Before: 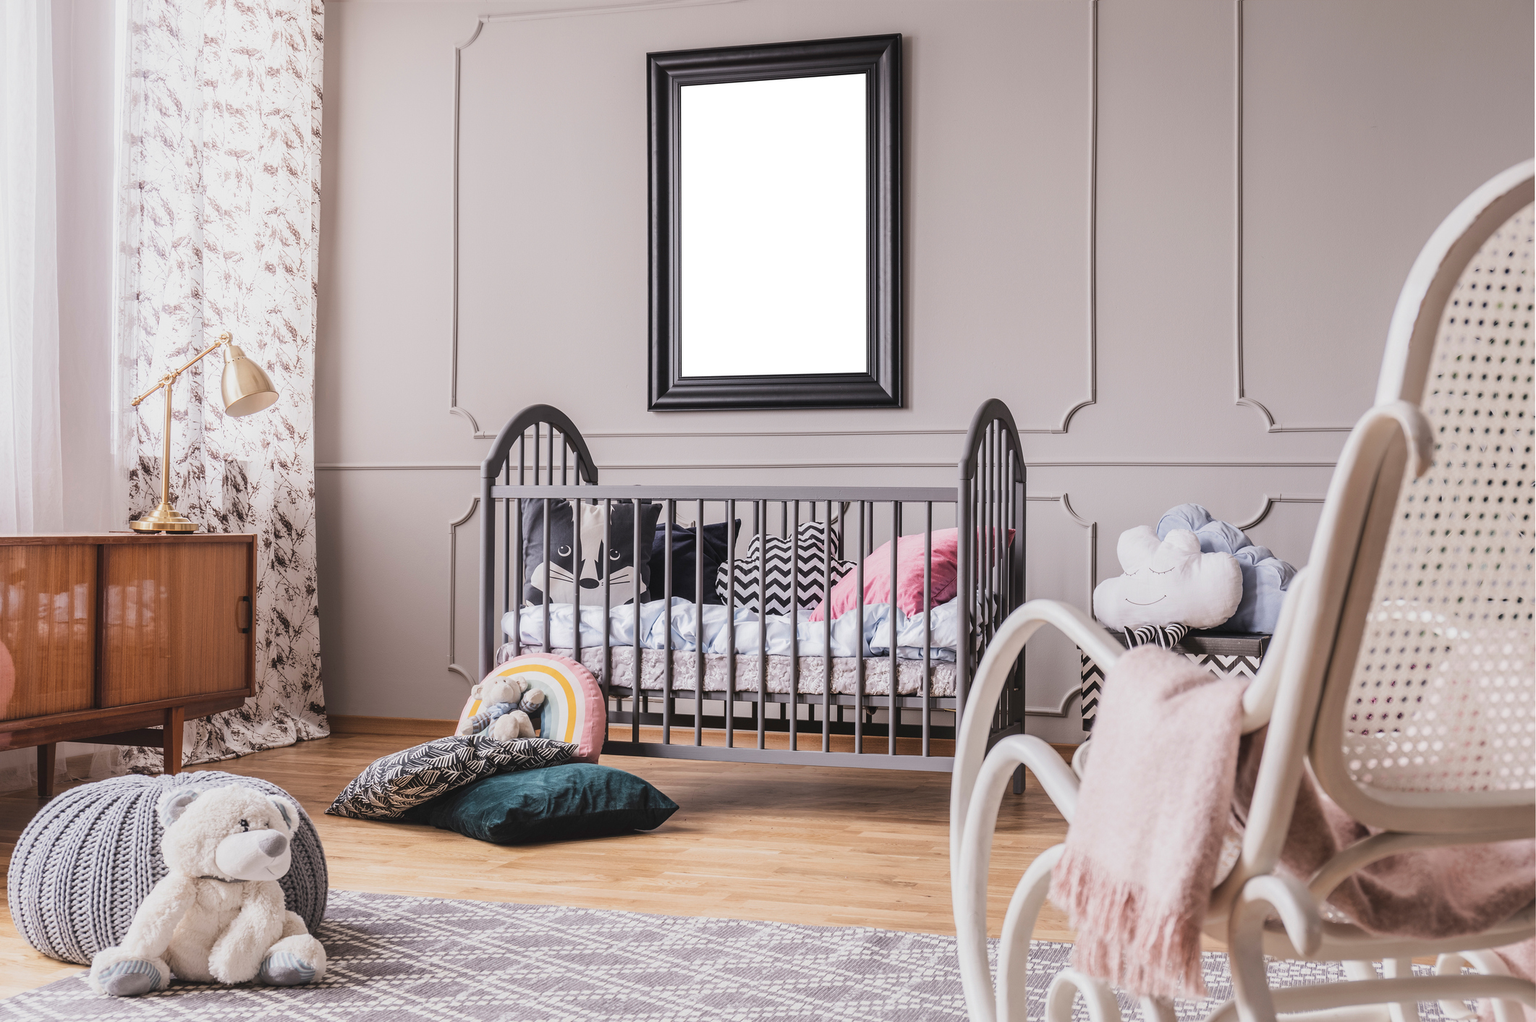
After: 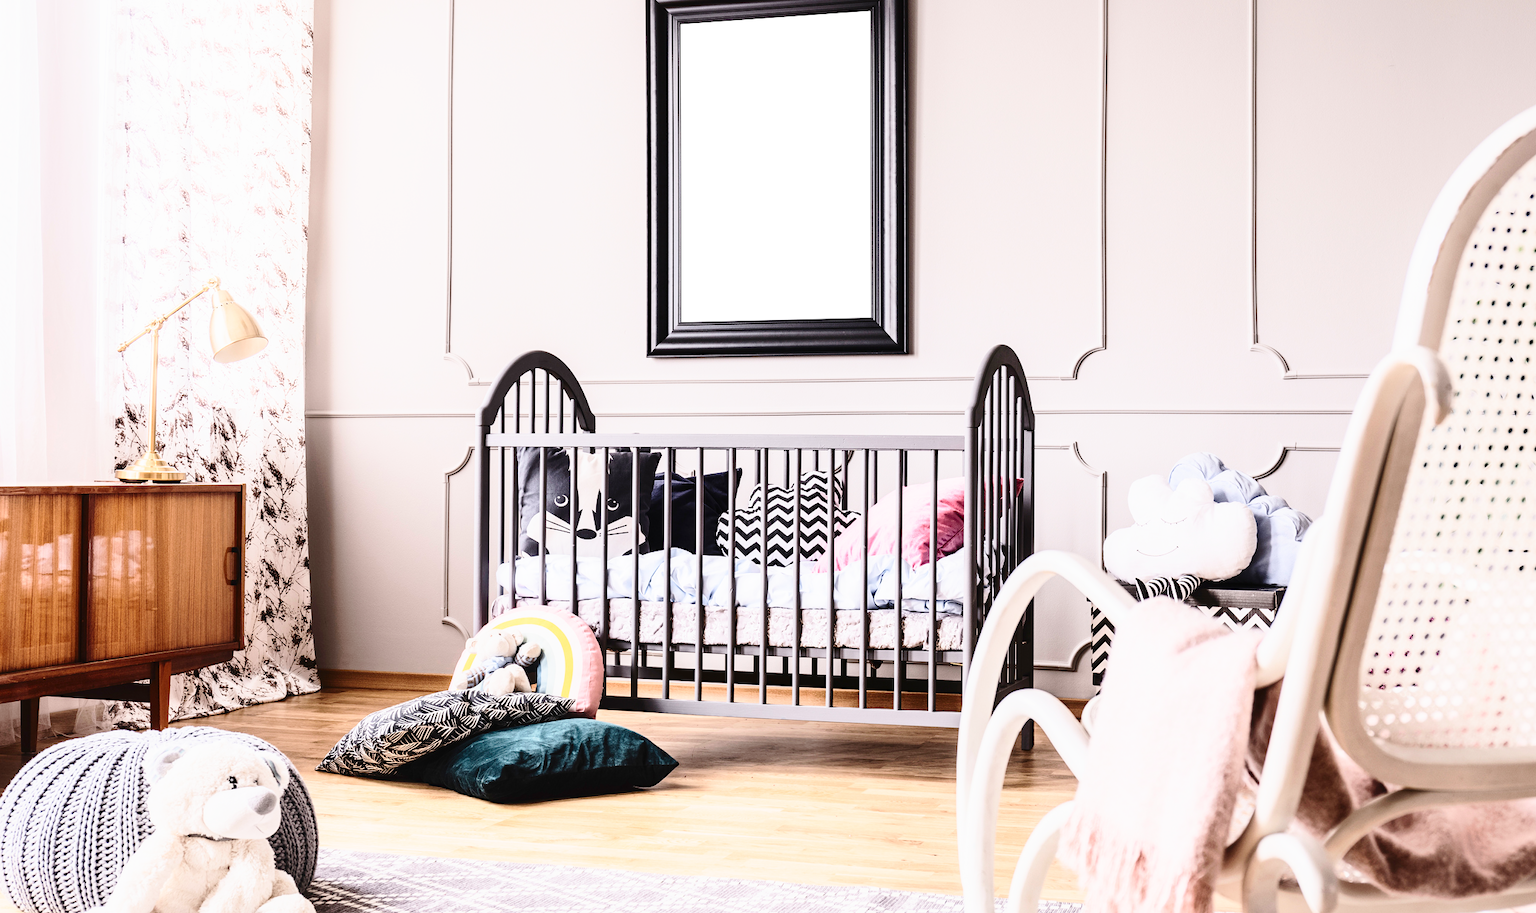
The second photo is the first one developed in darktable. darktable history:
base curve: curves: ch0 [(0, 0) (0.028, 0.03) (0.121, 0.232) (0.46, 0.748) (0.859, 0.968) (1, 1)], preserve colors none
crop: left 1.159%, top 6.193%, right 1.294%, bottom 6.667%
contrast brightness saturation: contrast 0.286
